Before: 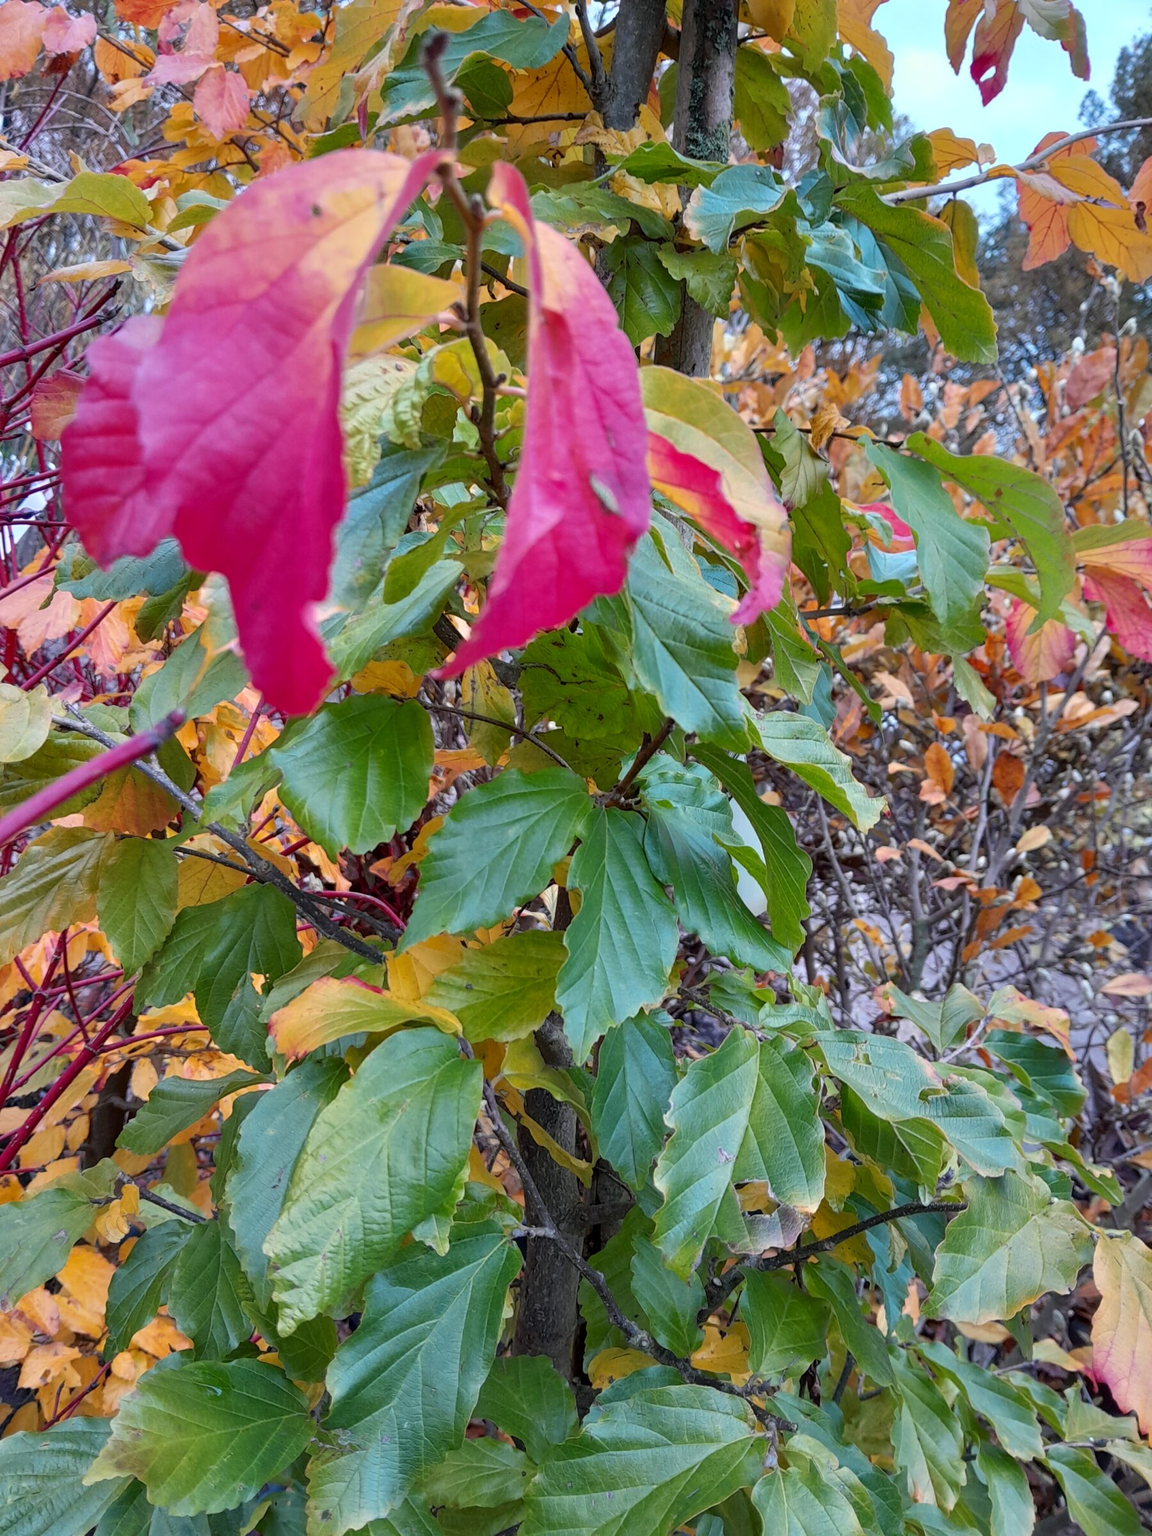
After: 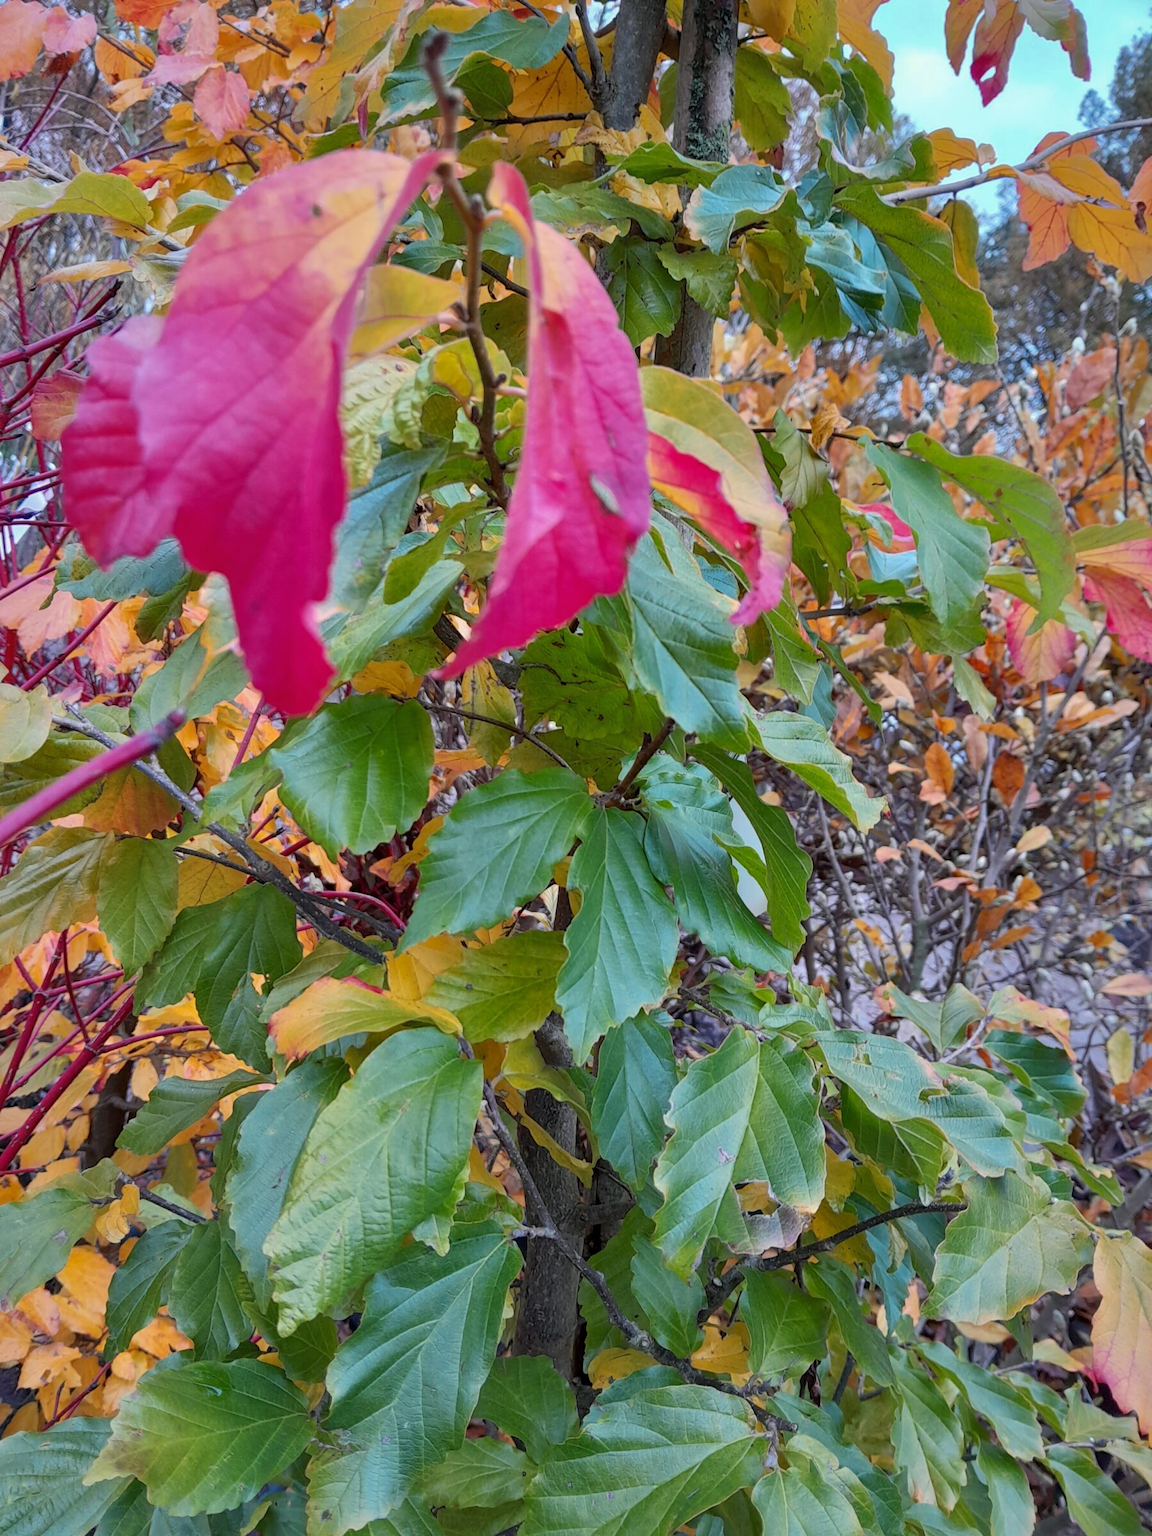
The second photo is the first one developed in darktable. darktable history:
shadows and highlights: shadows 39.75, highlights -60.04
